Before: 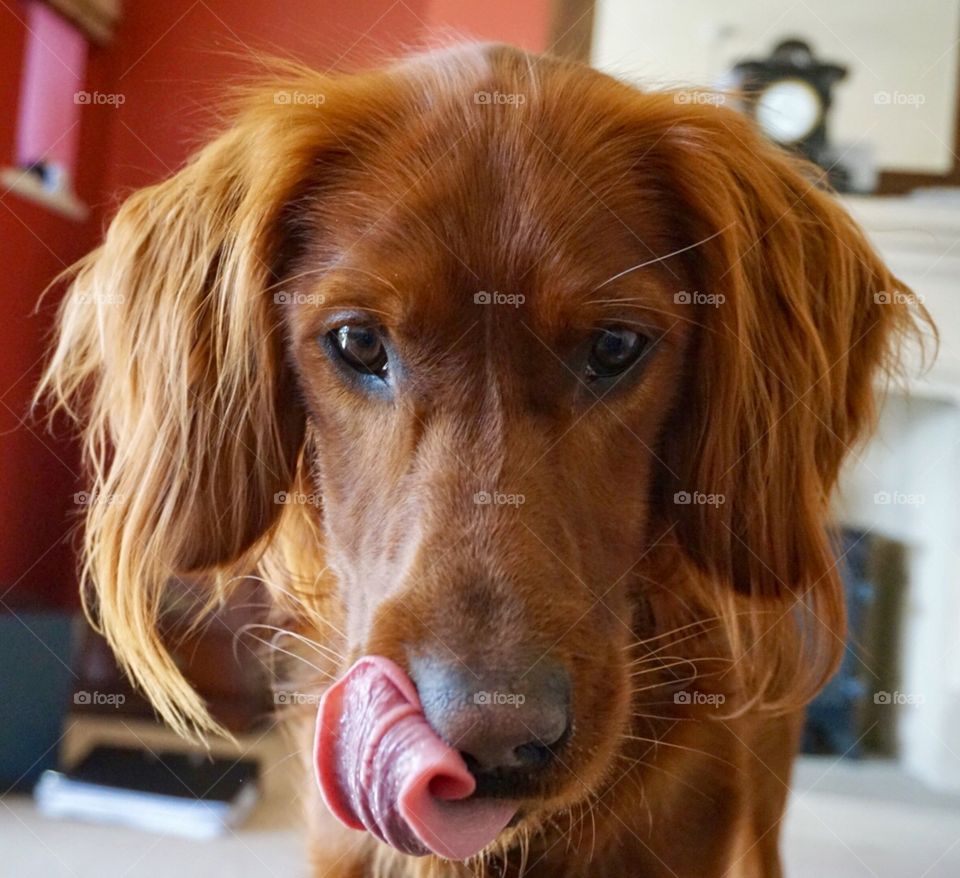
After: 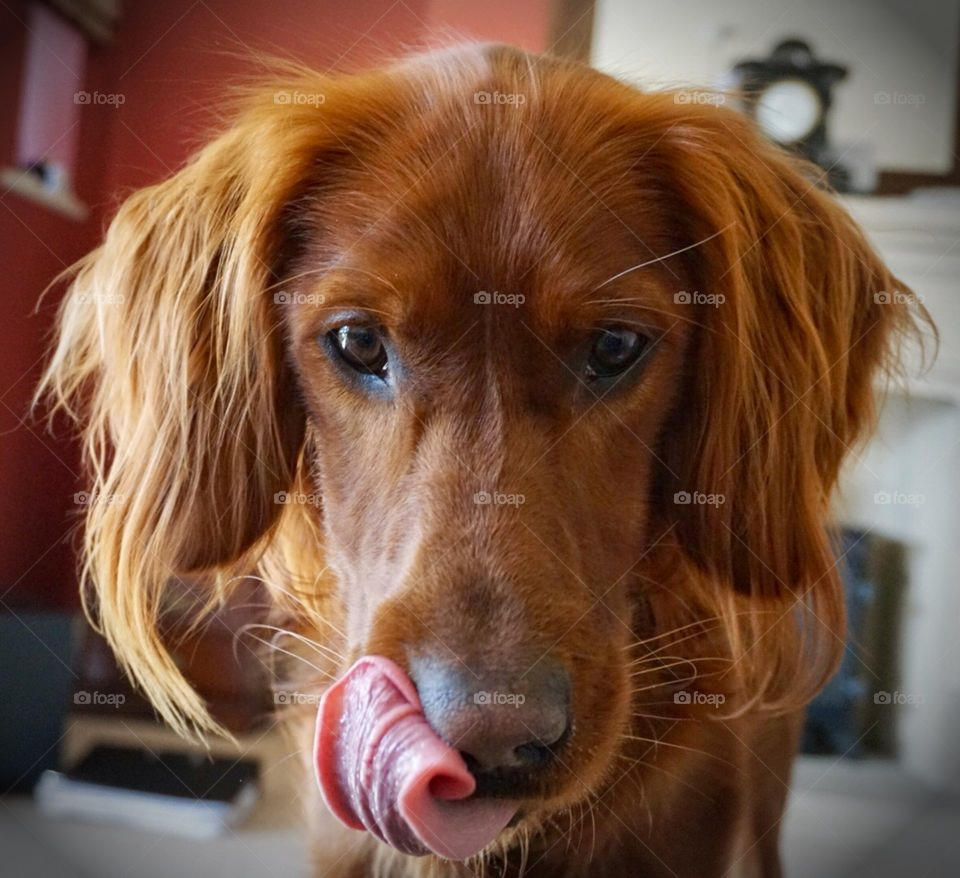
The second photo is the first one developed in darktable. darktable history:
vignetting: brightness -0.864, center (-0.031, -0.035), automatic ratio true
